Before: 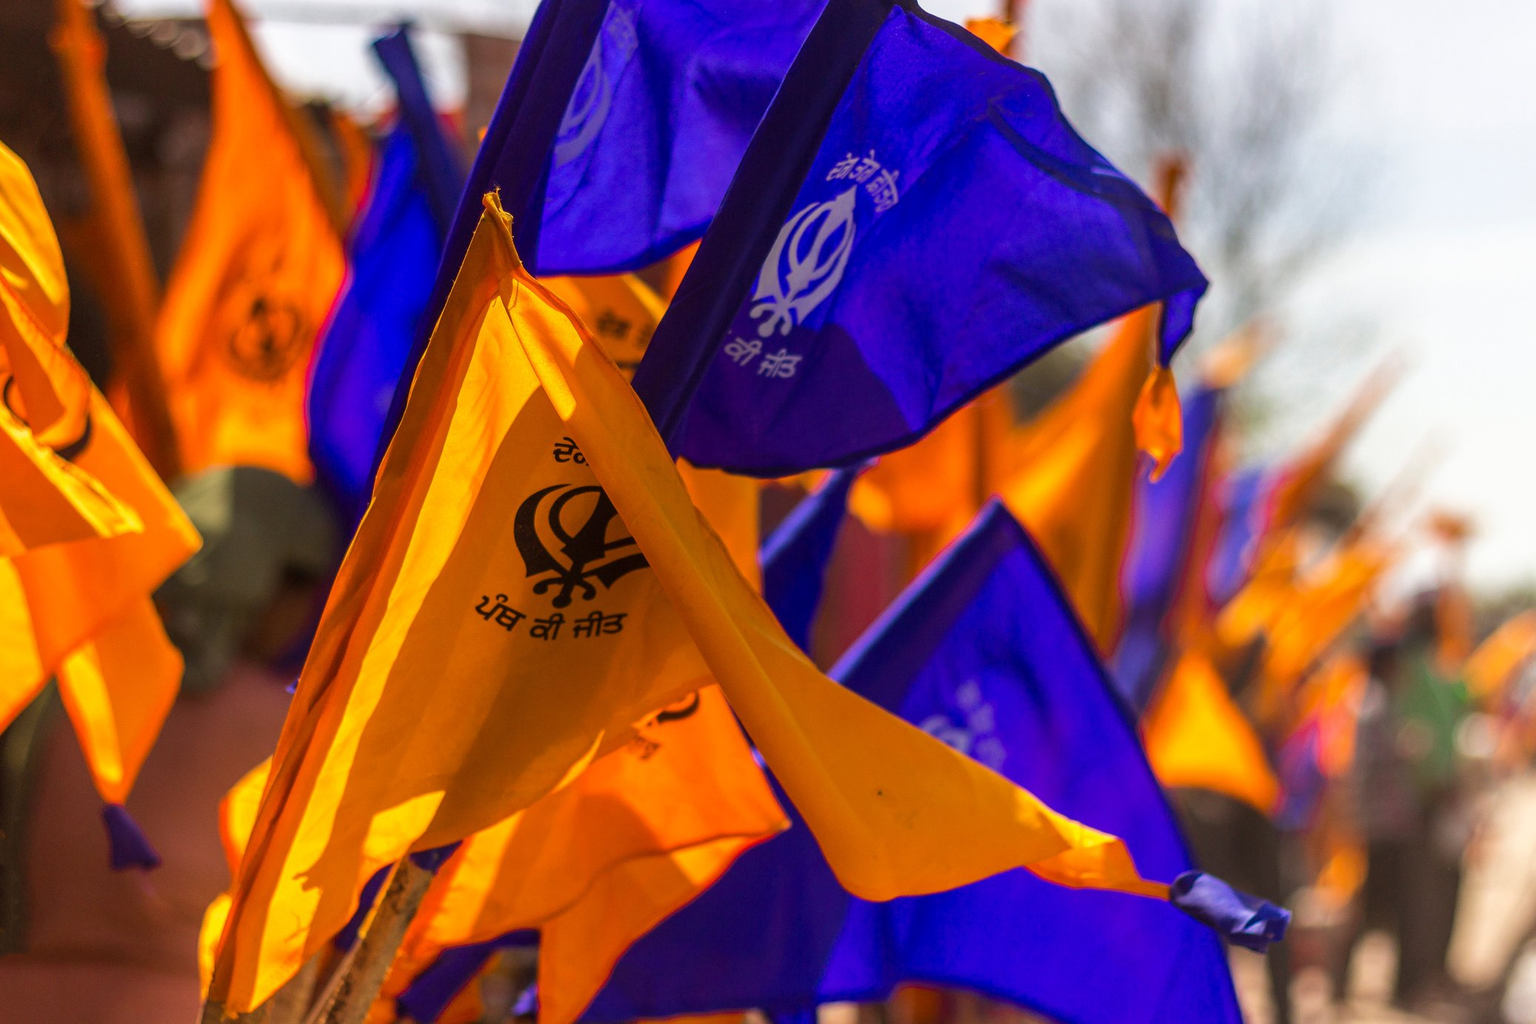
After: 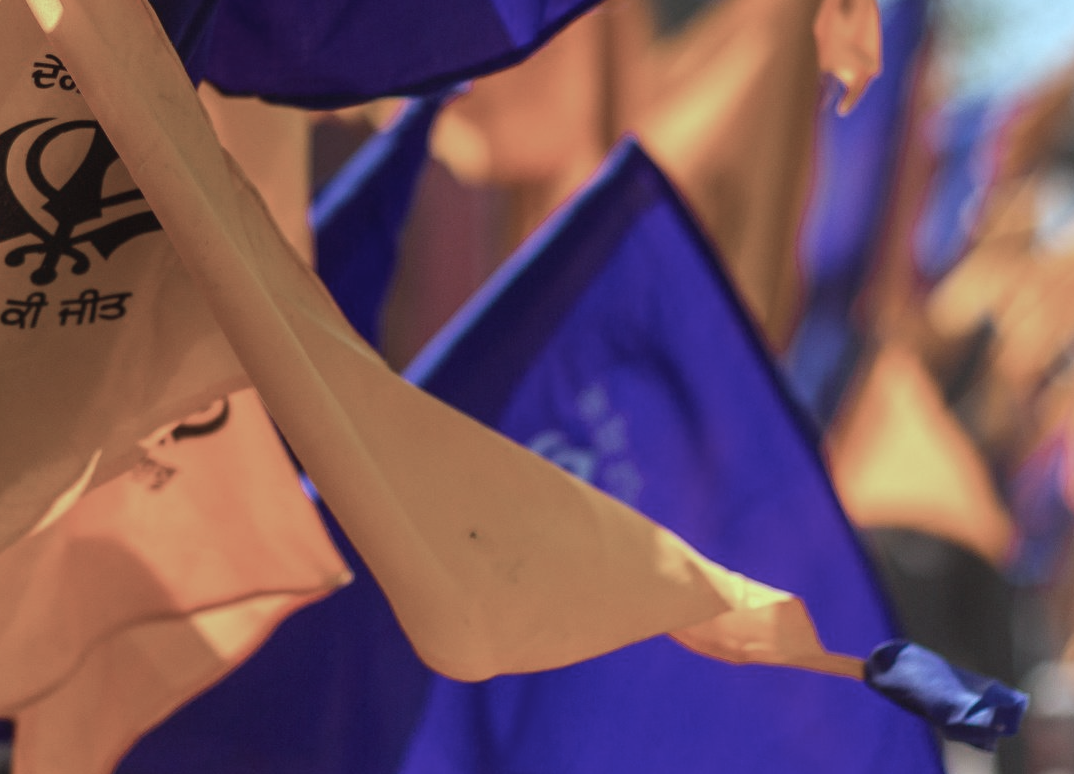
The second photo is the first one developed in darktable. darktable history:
contrast brightness saturation: contrast -0.05, saturation -0.41
color correction: highlights a* -10.69, highlights b* -19.19
crop: left 34.479%, top 38.822%, right 13.718%, bottom 5.172%
